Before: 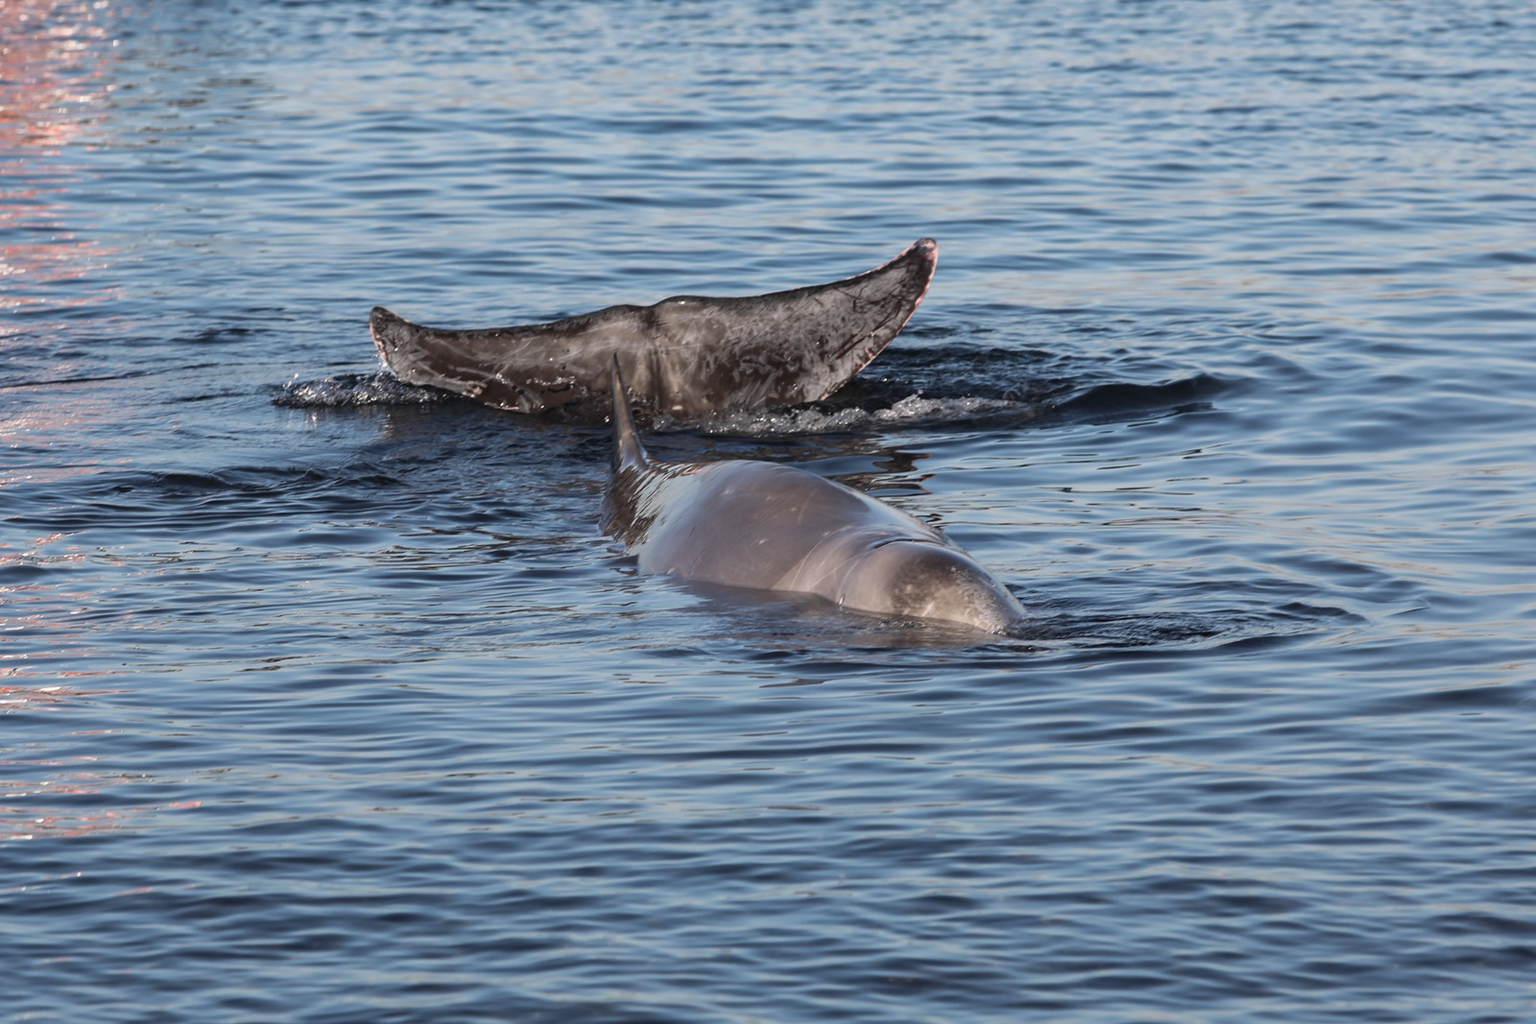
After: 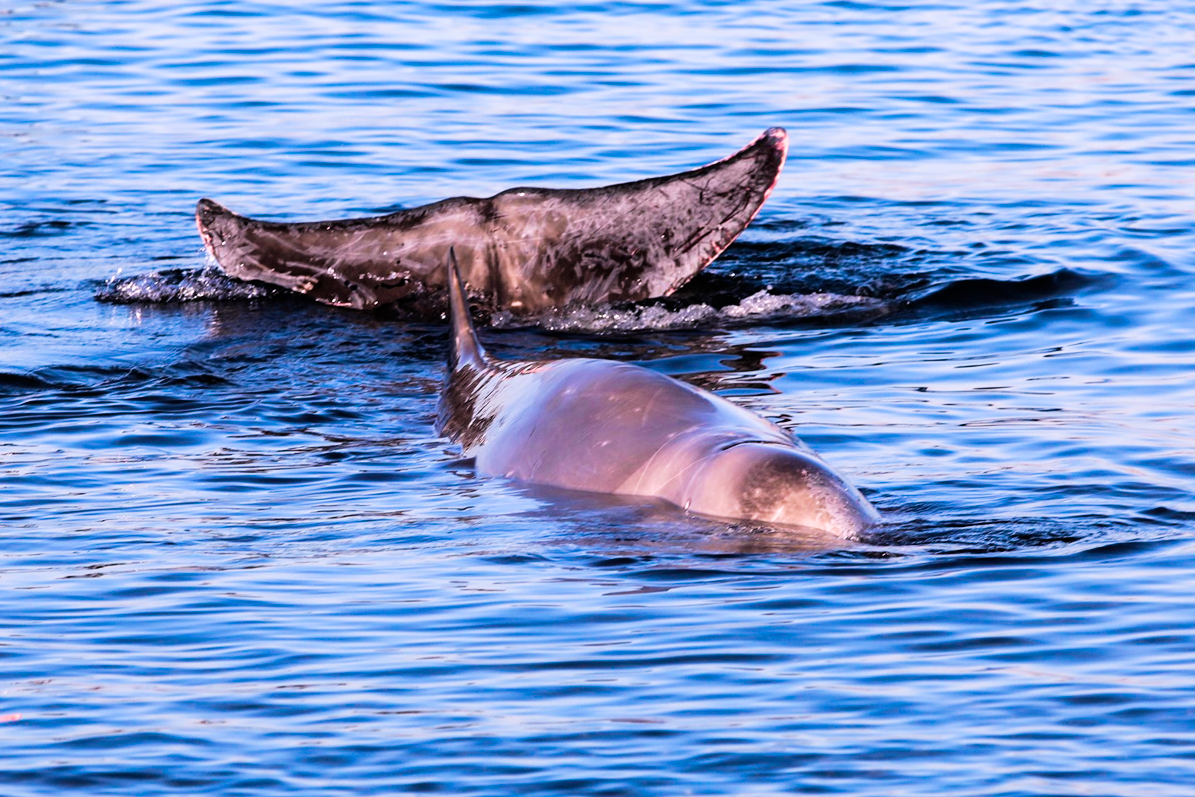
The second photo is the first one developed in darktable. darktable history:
filmic rgb: black relative exposure -5 EV, white relative exposure 3.5 EV, hardness 3.19, contrast 1.3, highlights saturation mix -50%
white balance: red 1.05, blue 1.072
crop and rotate: left 11.831%, top 11.346%, right 13.429%, bottom 13.899%
color balance rgb: linear chroma grading › global chroma 42%, perceptual saturation grading › global saturation 42%, perceptual brilliance grading › global brilliance 25%, global vibrance 33%
